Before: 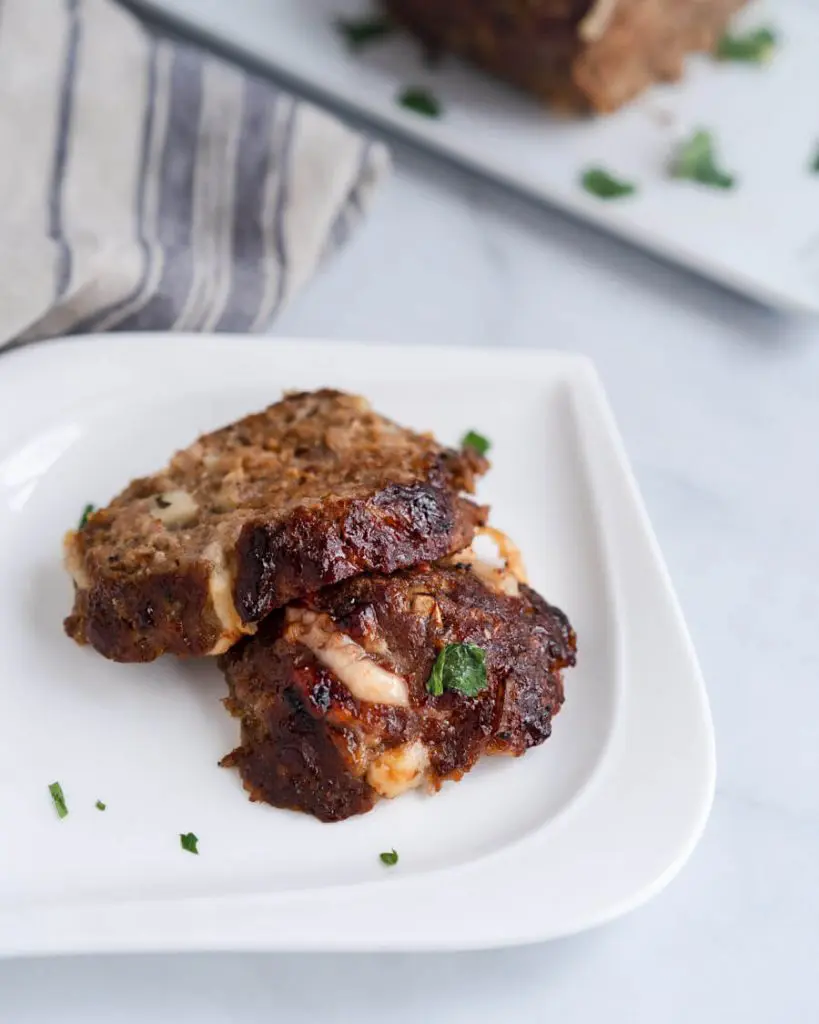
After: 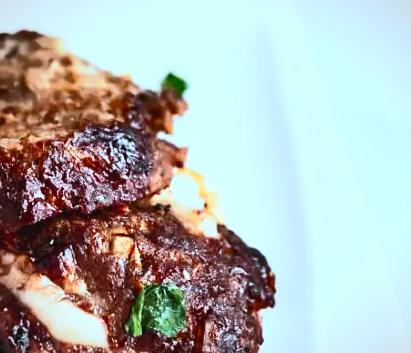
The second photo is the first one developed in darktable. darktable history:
tone curve: curves: ch0 [(0, 0) (0.003, 0.04) (0.011, 0.053) (0.025, 0.077) (0.044, 0.104) (0.069, 0.127) (0.1, 0.15) (0.136, 0.177) (0.177, 0.215) (0.224, 0.254) (0.277, 0.3) (0.335, 0.355) (0.399, 0.41) (0.468, 0.477) (0.543, 0.554) (0.623, 0.636) (0.709, 0.72) (0.801, 0.804) (0.898, 0.892) (1, 1)], color space Lab, independent channels, preserve colors none
vignetting: fall-off start 97.16%, brightness -0.264, width/height ratio 1.184
crop: left 36.779%, top 35.122%, right 12.989%, bottom 30.312%
exposure: compensate exposure bias true, compensate highlight preservation false
color correction: highlights a* -11.83, highlights b* -15.52
contrast brightness saturation: contrast 0.288
base curve: curves: ch0 [(0, 0) (0.005, 0.002) (0.193, 0.295) (0.399, 0.664) (0.75, 0.928) (1, 1)], preserve colors none
shadows and highlights: soften with gaussian
